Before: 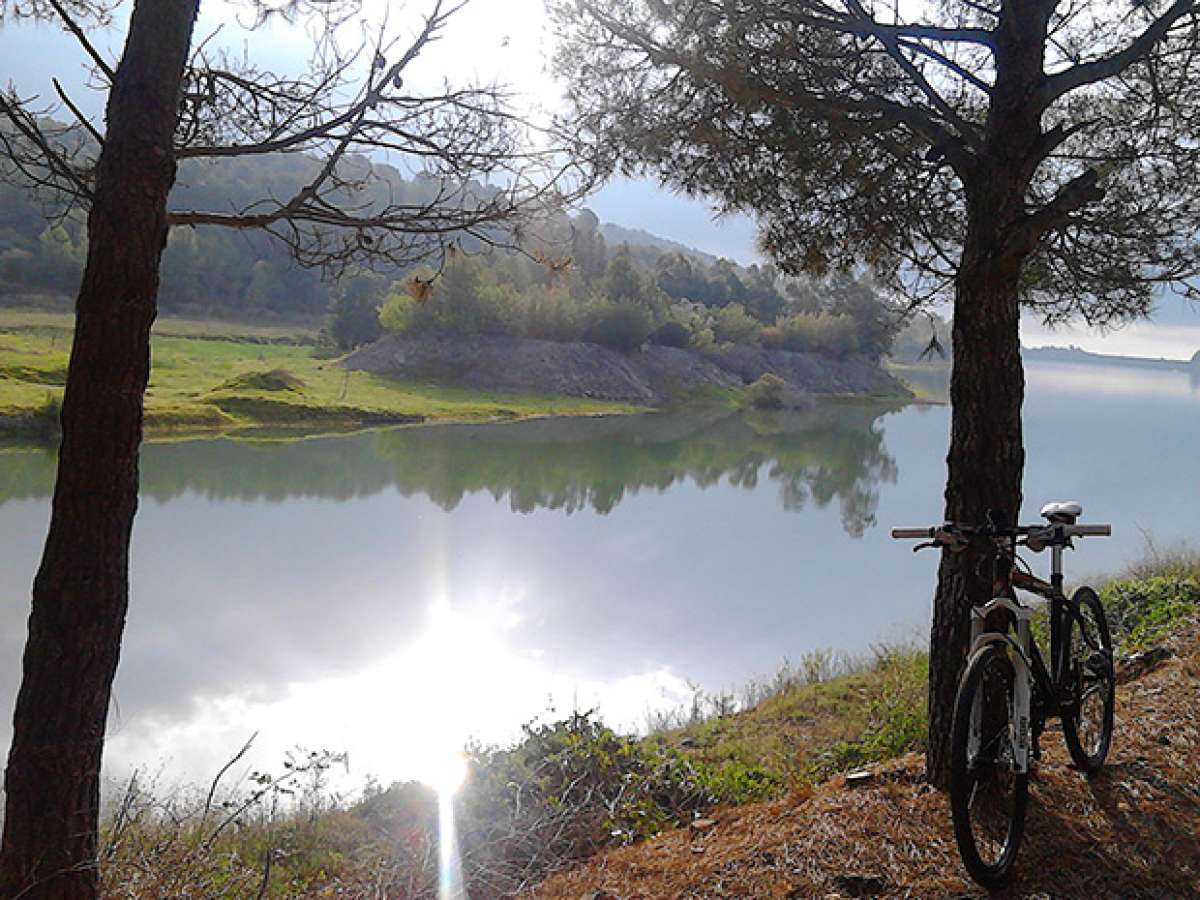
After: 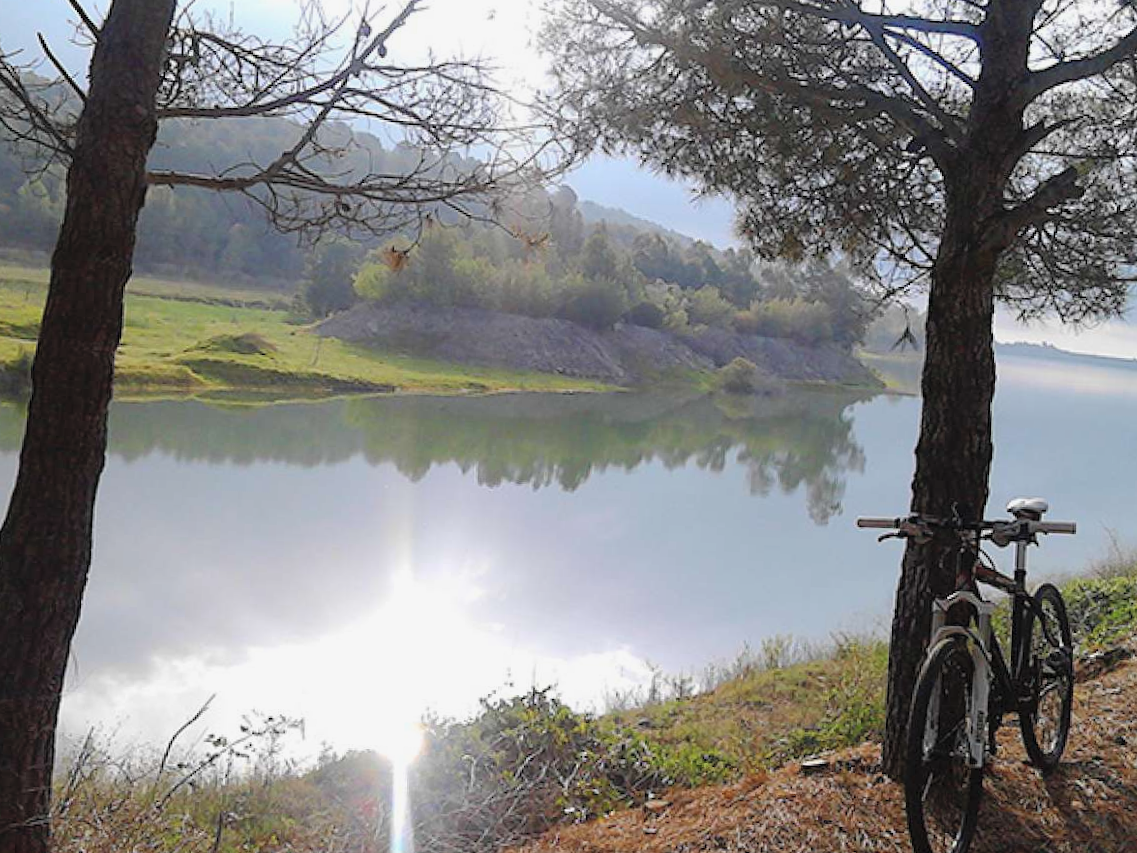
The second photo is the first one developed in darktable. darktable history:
contrast brightness saturation: brightness 0.15
crop and rotate: angle -2.38°
exposure: exposure -0.151 EV, compensate highlight preservation false
